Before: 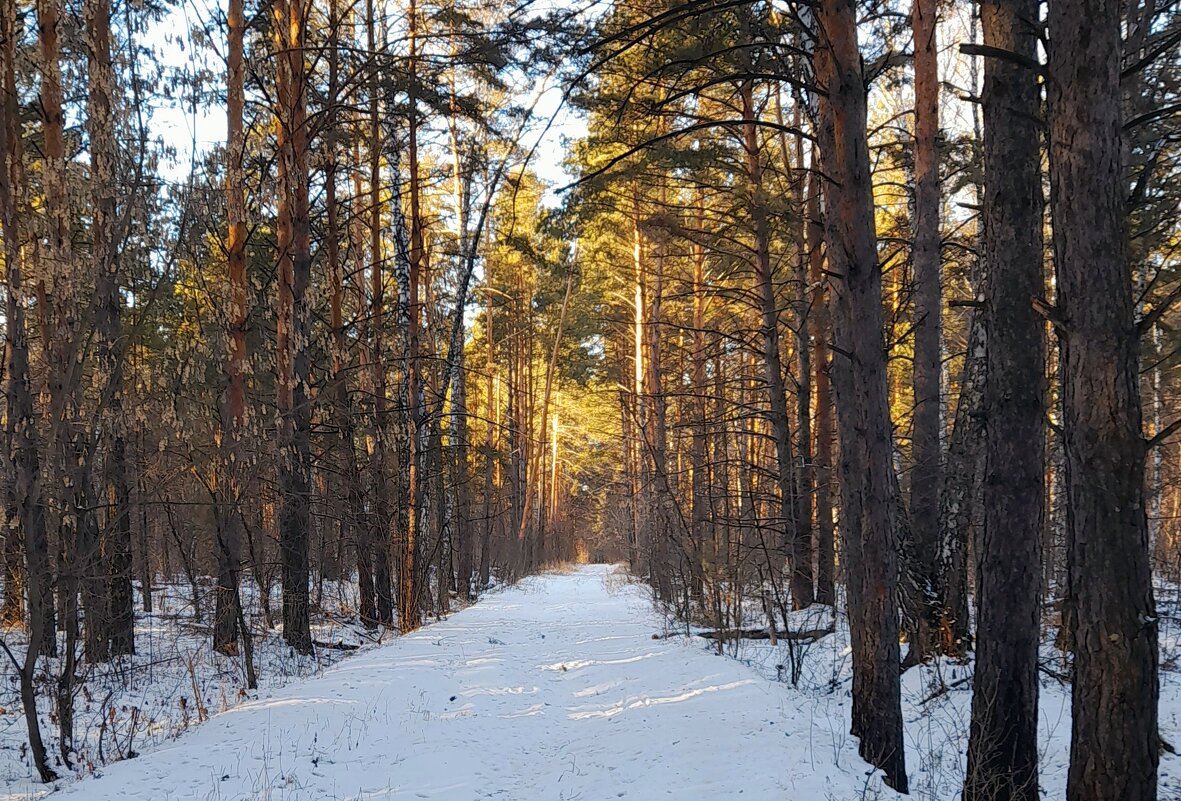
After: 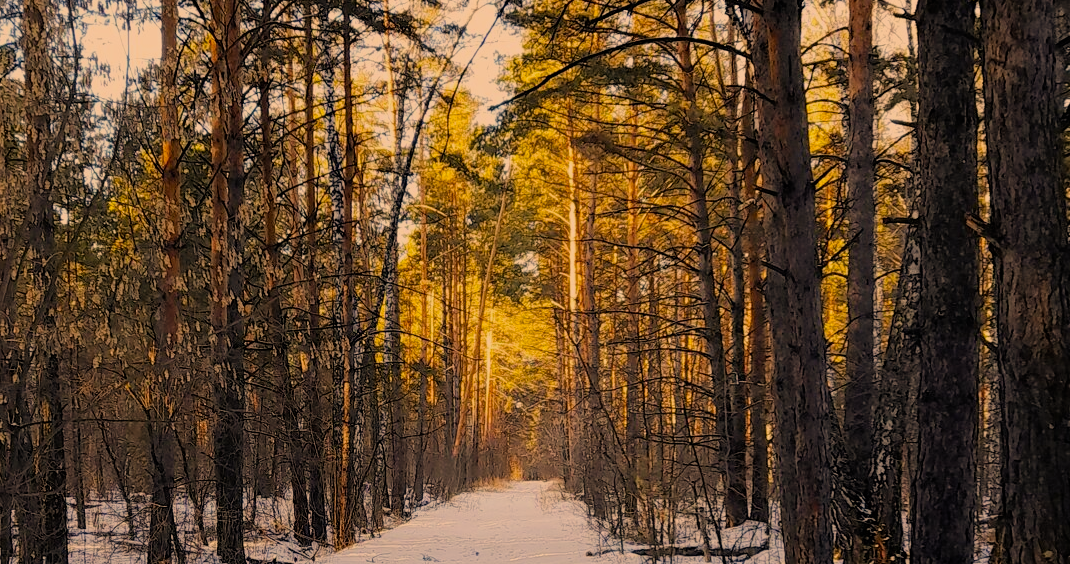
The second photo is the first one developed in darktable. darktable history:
crop: left 5.653%, top 10.447%, right 3.68%, bottom 19.019%
filmic rgb: black relative exposure -7.29 EV, white relative exposure 5.06 EV, hardness 3.22, iterations of high-quality reconstruction 0
color balance rgb: highlights gain › chroma 0.972%, highlights gain › hue 24.69°, perceptual saturation grading › global saturation 0.522%, global vibrance 20%
color correction: highlights a* 14.84, highlights b* 32.35
